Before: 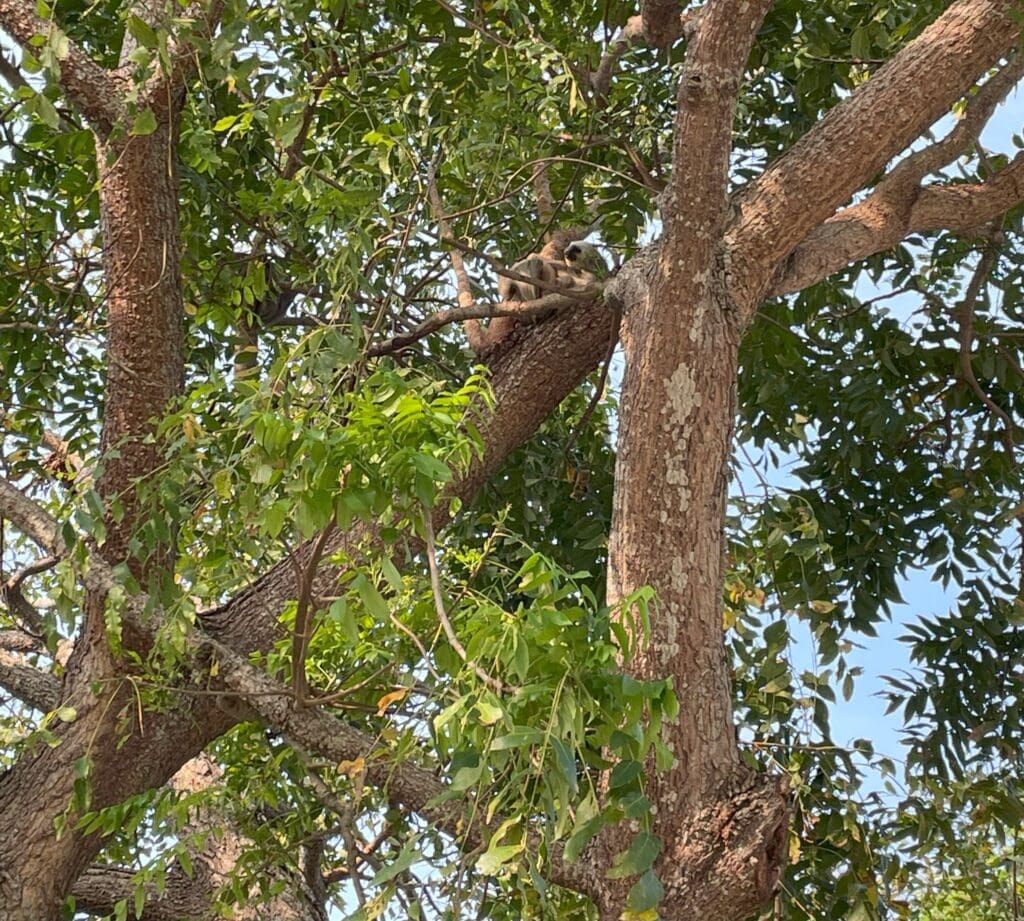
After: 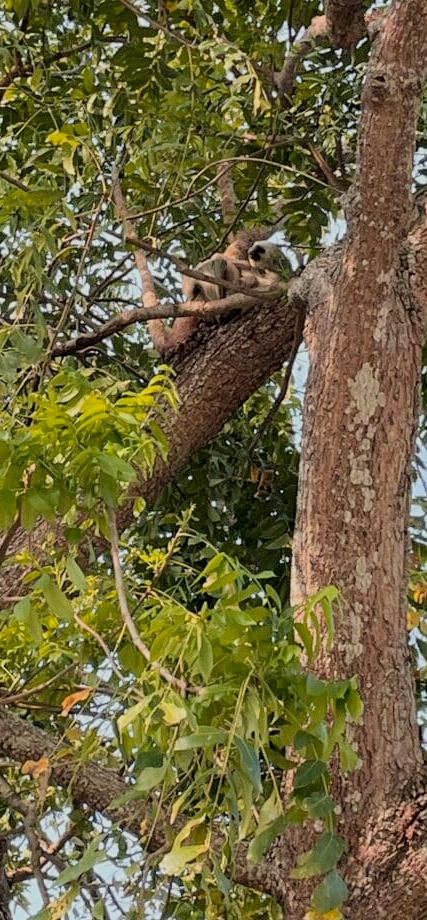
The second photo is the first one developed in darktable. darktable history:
filmic rgb: black relative exposure -7.59 EV, white relative exposure 4.65 EV, target black luminance 0%, hardness 3.52, latitude 50.29%, contrast 1.029, highlights saturation mix 9.01%, shadows ↔ highlights balance -0.202%
crop: left 30.862%, right 27.414%
color zones: curves: ch1 [(0.239, 0.552) (0.75, 0.5)]; ch2 [(0.25, 0.462) (0.749, 0.457)]
